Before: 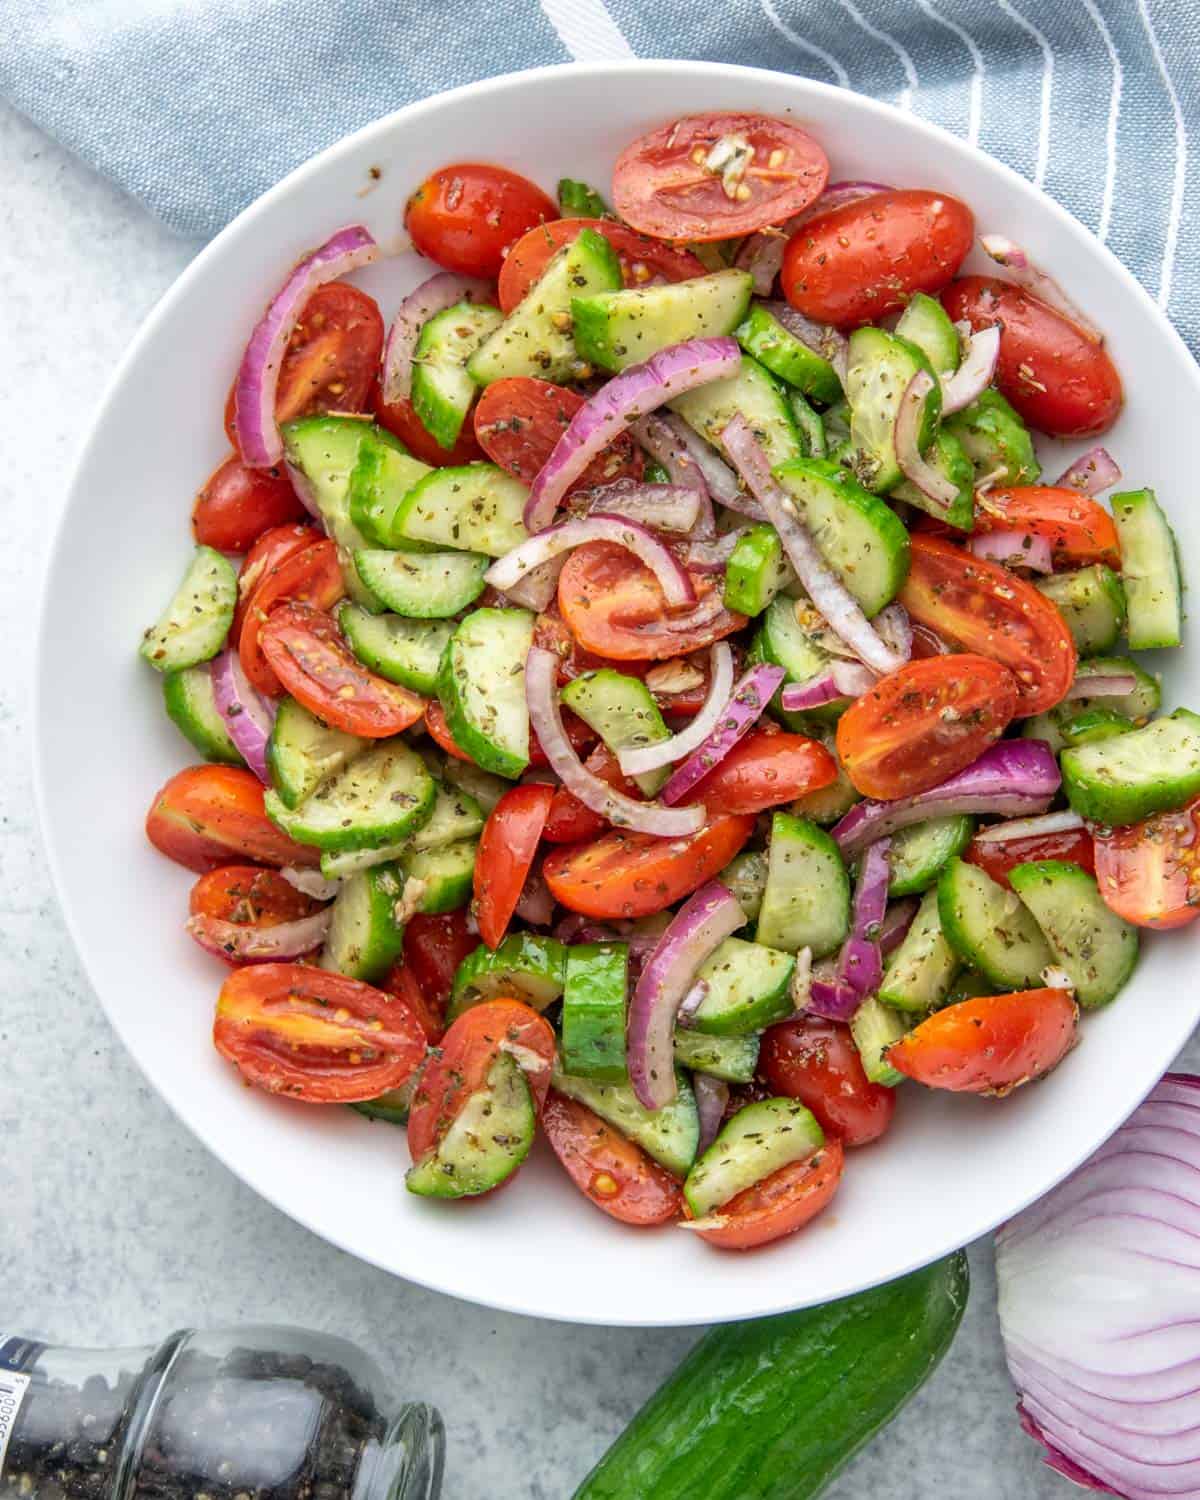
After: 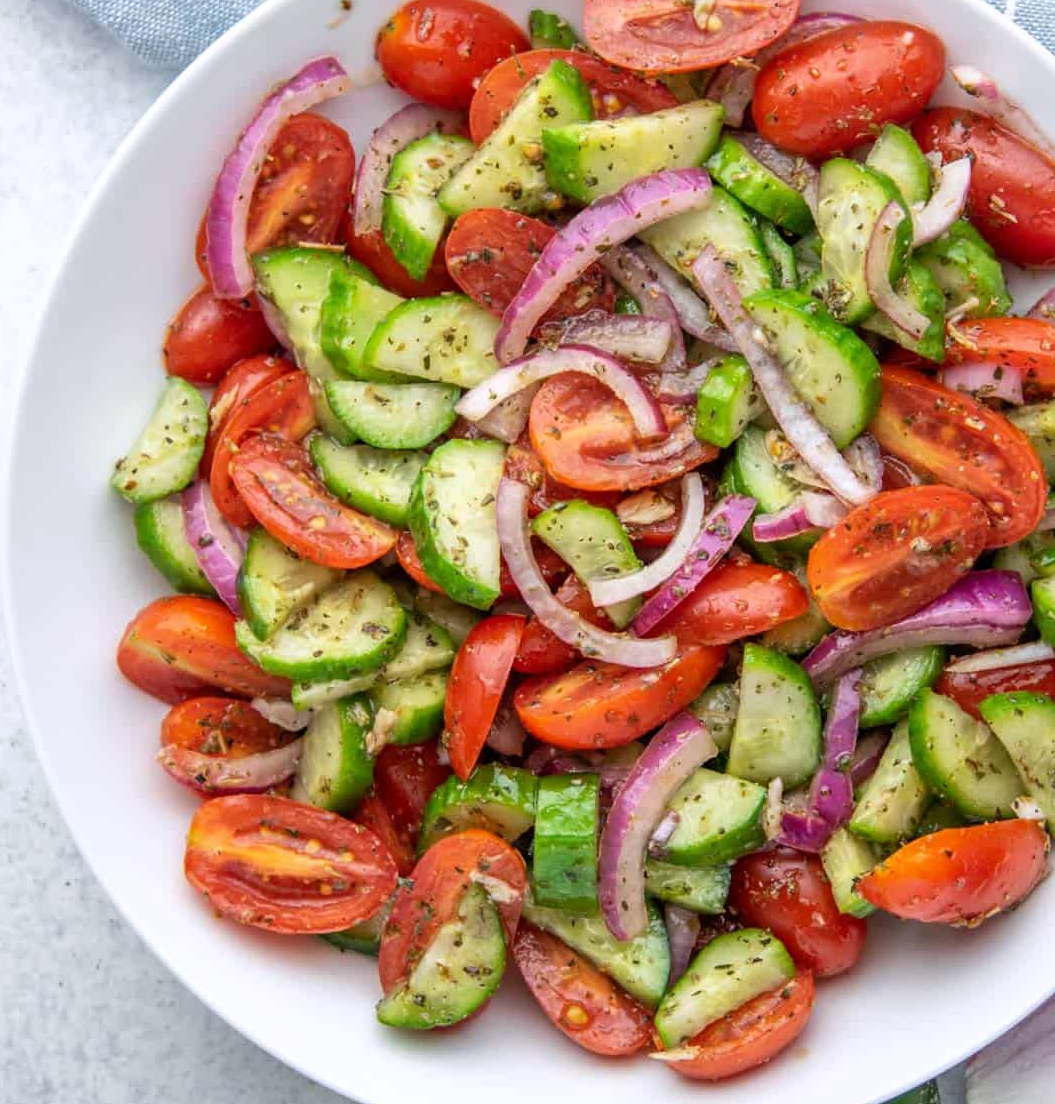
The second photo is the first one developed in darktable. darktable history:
crop and rotate: left 2.425%, top 11.305%, right 9.6%, bottom 15.08%
white balance: red 1.004, blue 1.024
